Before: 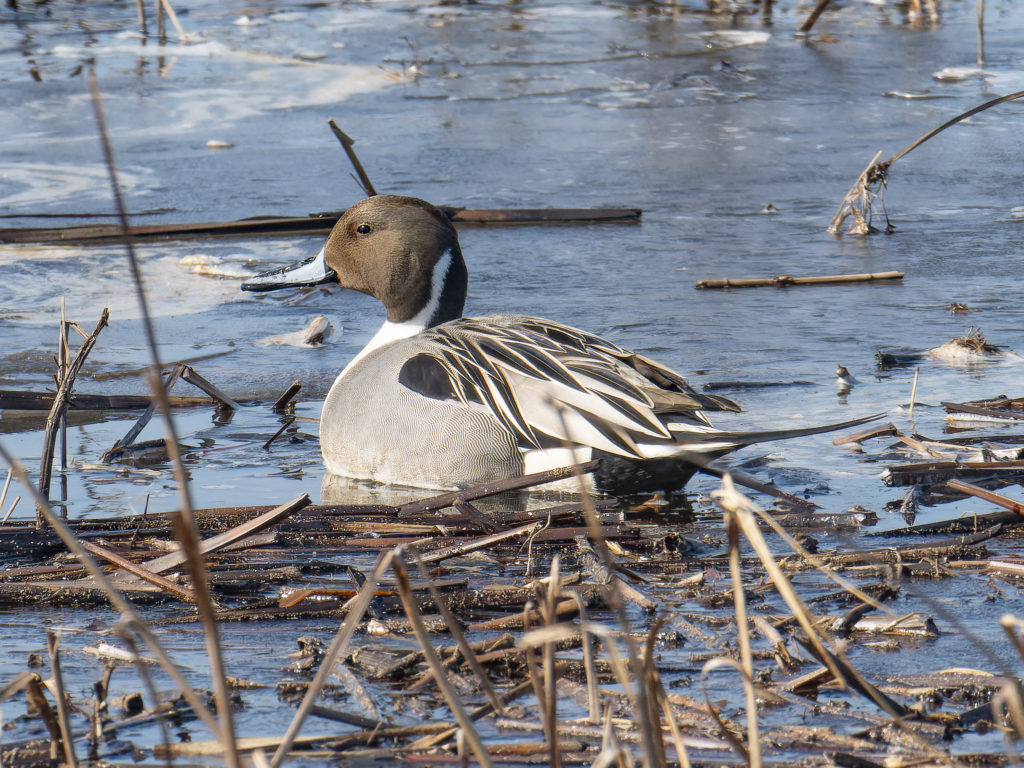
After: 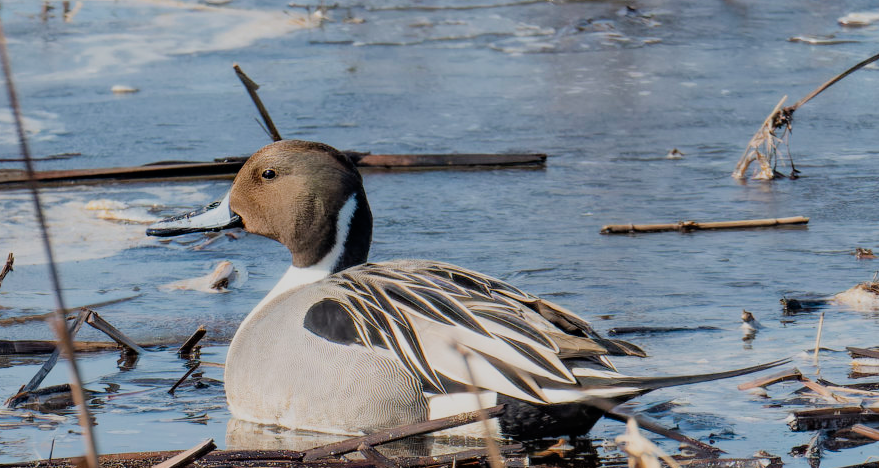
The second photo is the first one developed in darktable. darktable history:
crop and rotate: left 9.344%, top 7.263%, right 4.812%, bottom 31.756%
color correction: highlights b* -0.048
filmic rgb: black relative exposure -7.65 EV, white relative exposure 4.56 EV, hardness 3.61, contrast 0.998
